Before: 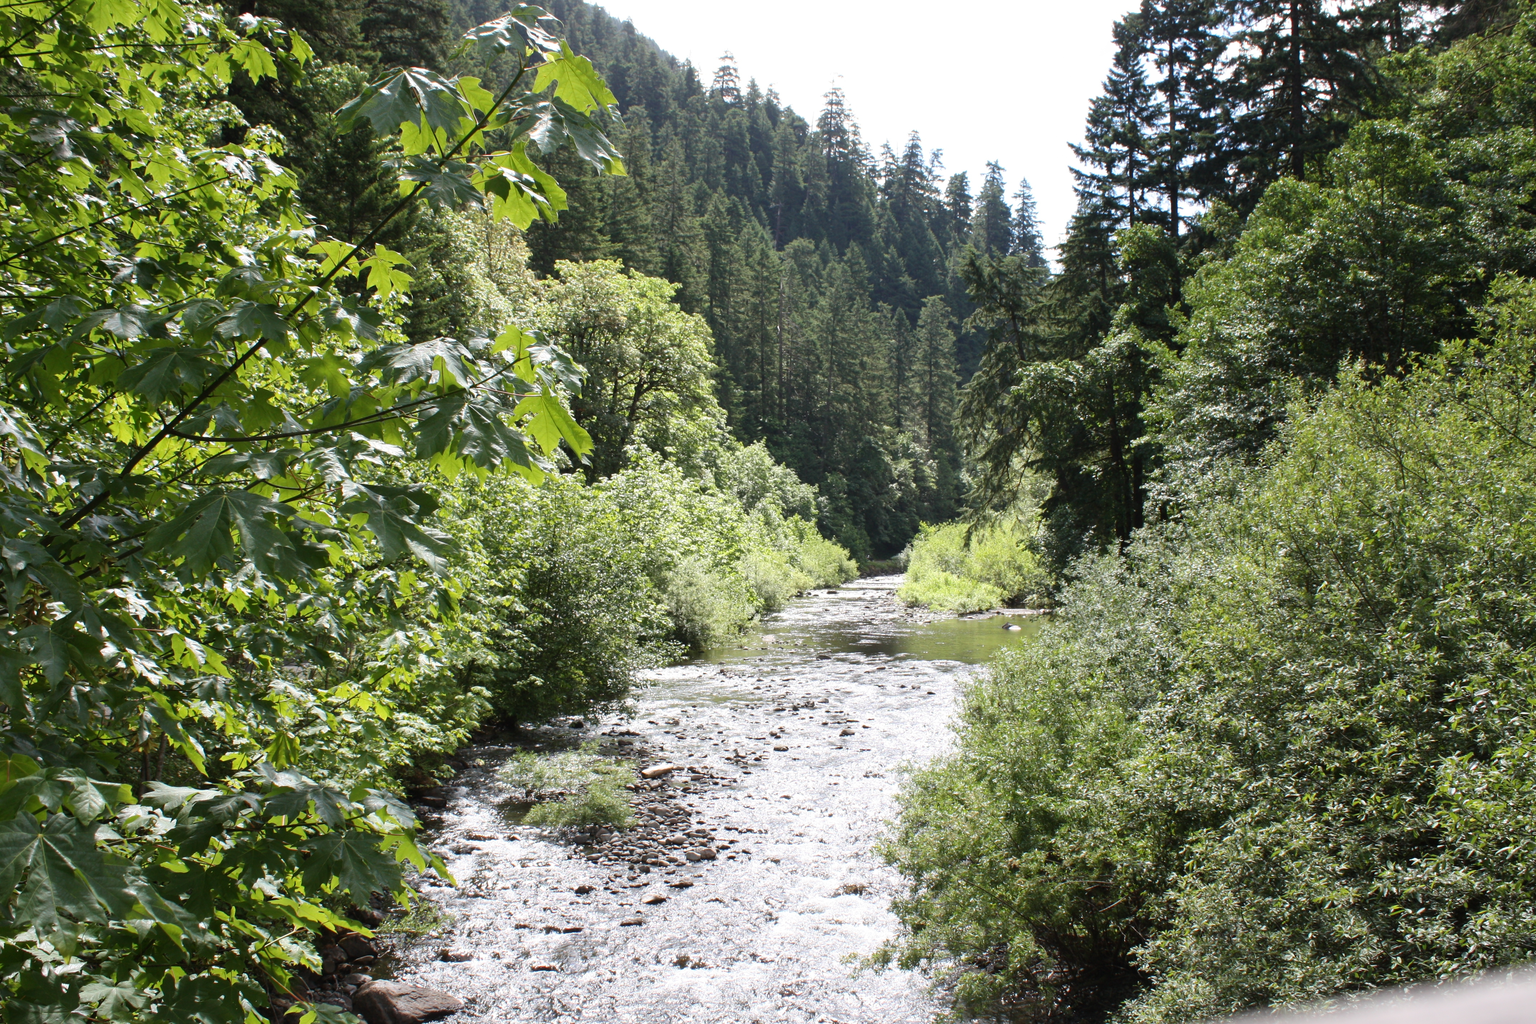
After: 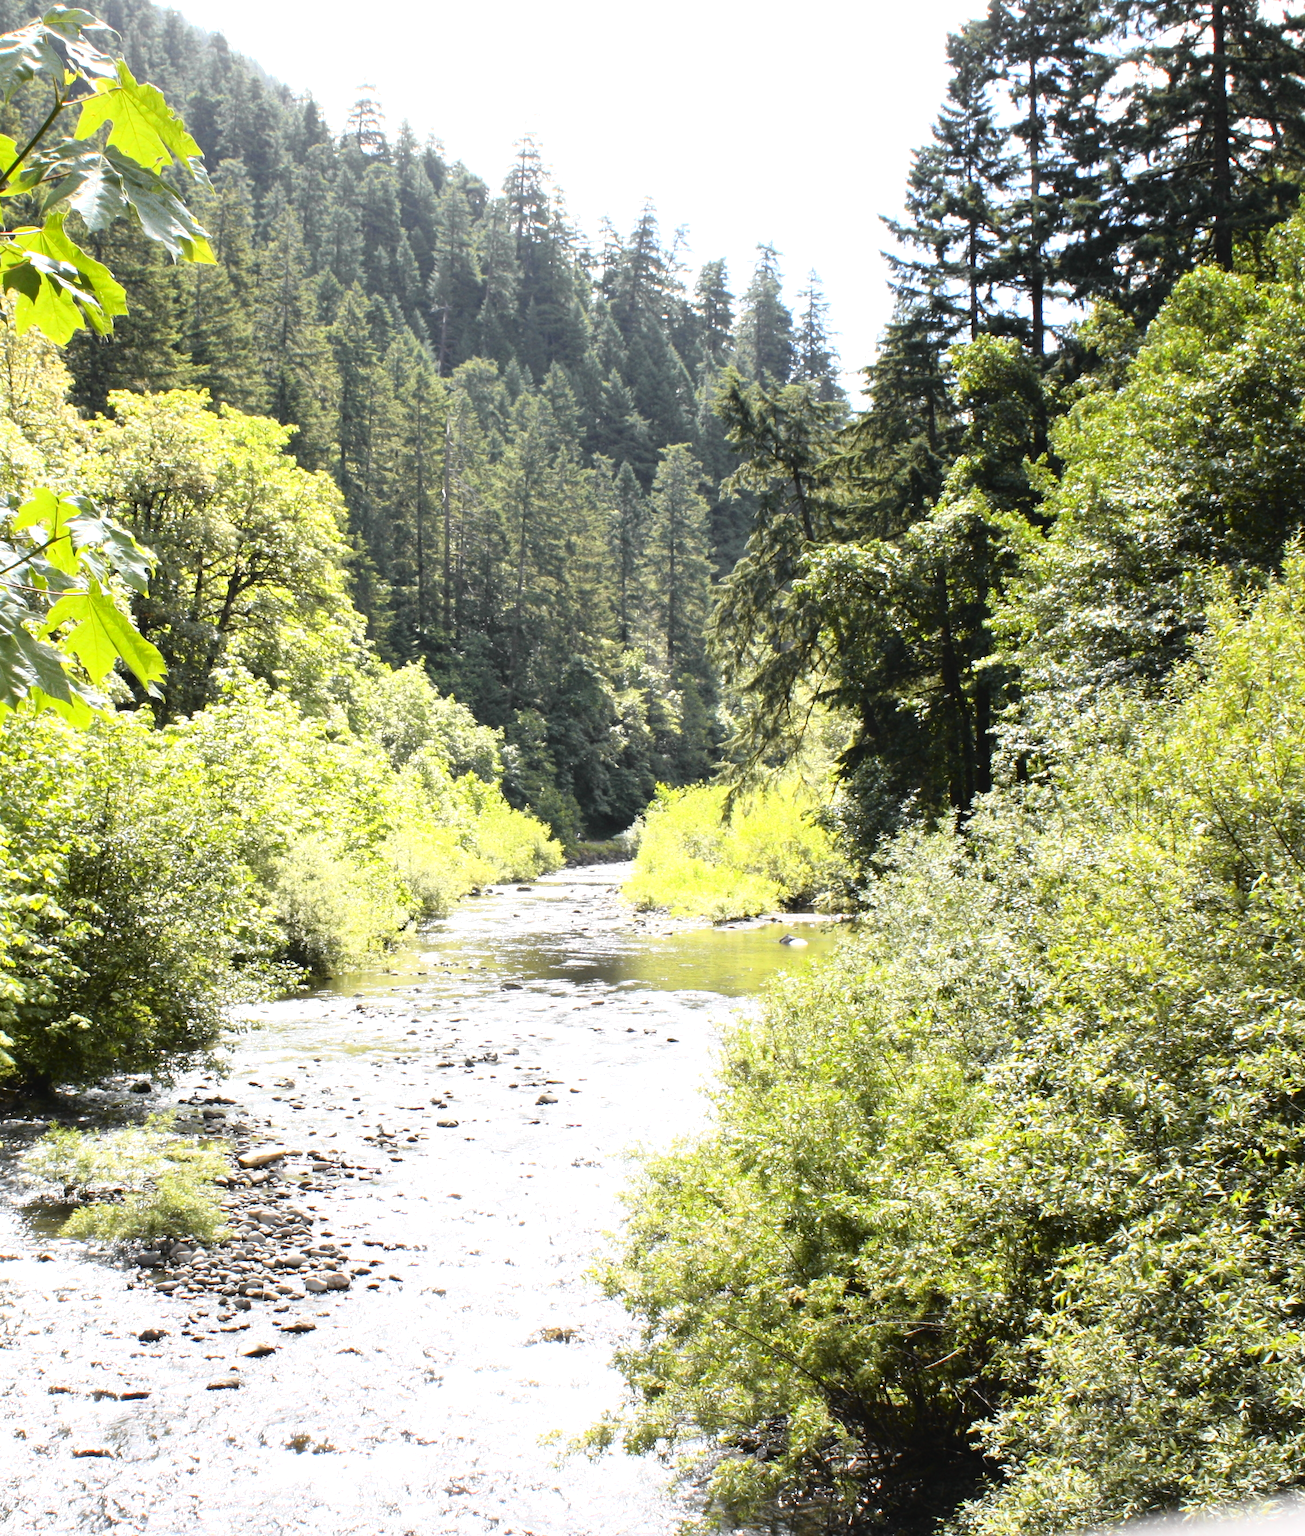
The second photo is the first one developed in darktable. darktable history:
crop: left 31.458%, top 0%, right 11.876%
exposure: black level correction 0, exposure 0.7 EV, compensate exposure bias true, compensate highlight preservation false
tone curve: curves: ch0 [(0, 0.013) (0.129, 0.1) (0.327, 0.382) (0.489, 0.573) (0.66, 0.748) (0.858, 0.926) (1, 0.977)]; ch1 [(0, 0) (0.353, 0.344) (0.45, 0.46) (0.498, 0.498) (0.521, 0.512) (0.563, 0.559) (0.592, 0.585) (0.647, 0.68) (1, 1)]; ch2 [(0, 0) (0.333, 0.346) (0.375, 0.375) (0.427, 0.44) (0.476, 0.492) (0.511, 0.508) (0.528, 0.533) (0.579, 0.61) (0.612, 0.644) (0.66, 0.715) (1, 1)], color space Lab, independent channels, preserve colors none
